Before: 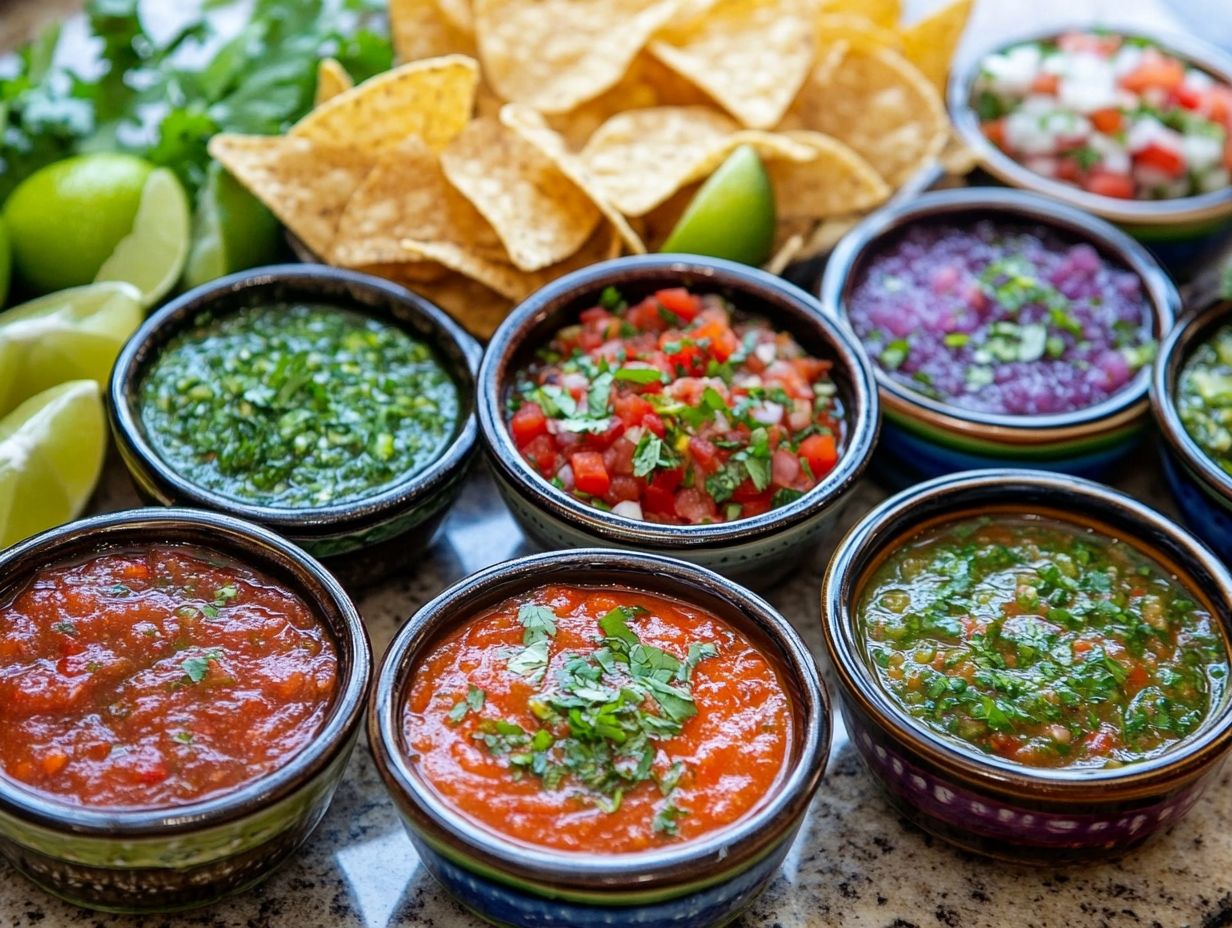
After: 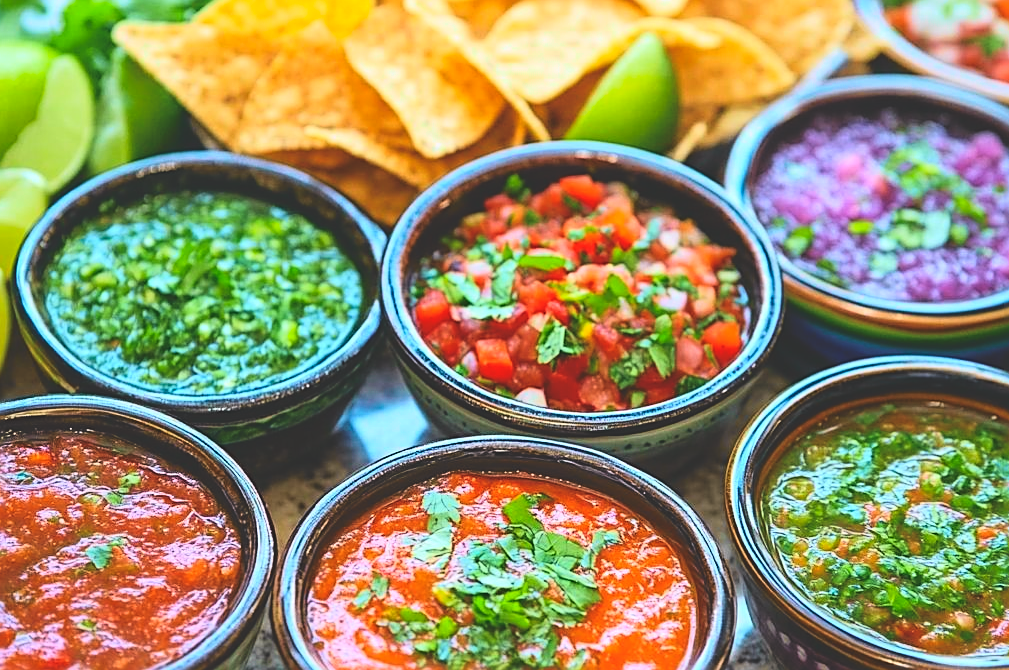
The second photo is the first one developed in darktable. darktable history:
crop: left 7.862%, top 12.255%, right 10.162%, bottom 15.477%
tone curve: curves: ch0 [(0, 0.014) (0.17, 0.099) (0.392, 0.438) (0.725, 0.828) (0.872, 0.918) (1, 0.981)]; ch1 [(0, 0) (0.402, 0.36) (0.488, 0.466) (0.5, 0.499) (0.515, 0.515) (0.574, 0.595) (0.619, 0.65) (0.701, 0.725) (1, 1)]; ch2 [(0, 0) (0.432, 0.422) (0.486, 0.49) (0.503, 0.503) (0.523, 0.554) (0.562, 0.606) (0.644, 0.694) (0.717, 0.753) (1, 0.991)], color space Lab, independent channels, preserve colors none
color balance rgb: perceptual saturation grading › global saturation 25.437%, global vibrance 20%
exposure: black level correction -0.041, exposure 0.062 EV, compensate highlight preservation false
sharpen: on, module defaults
